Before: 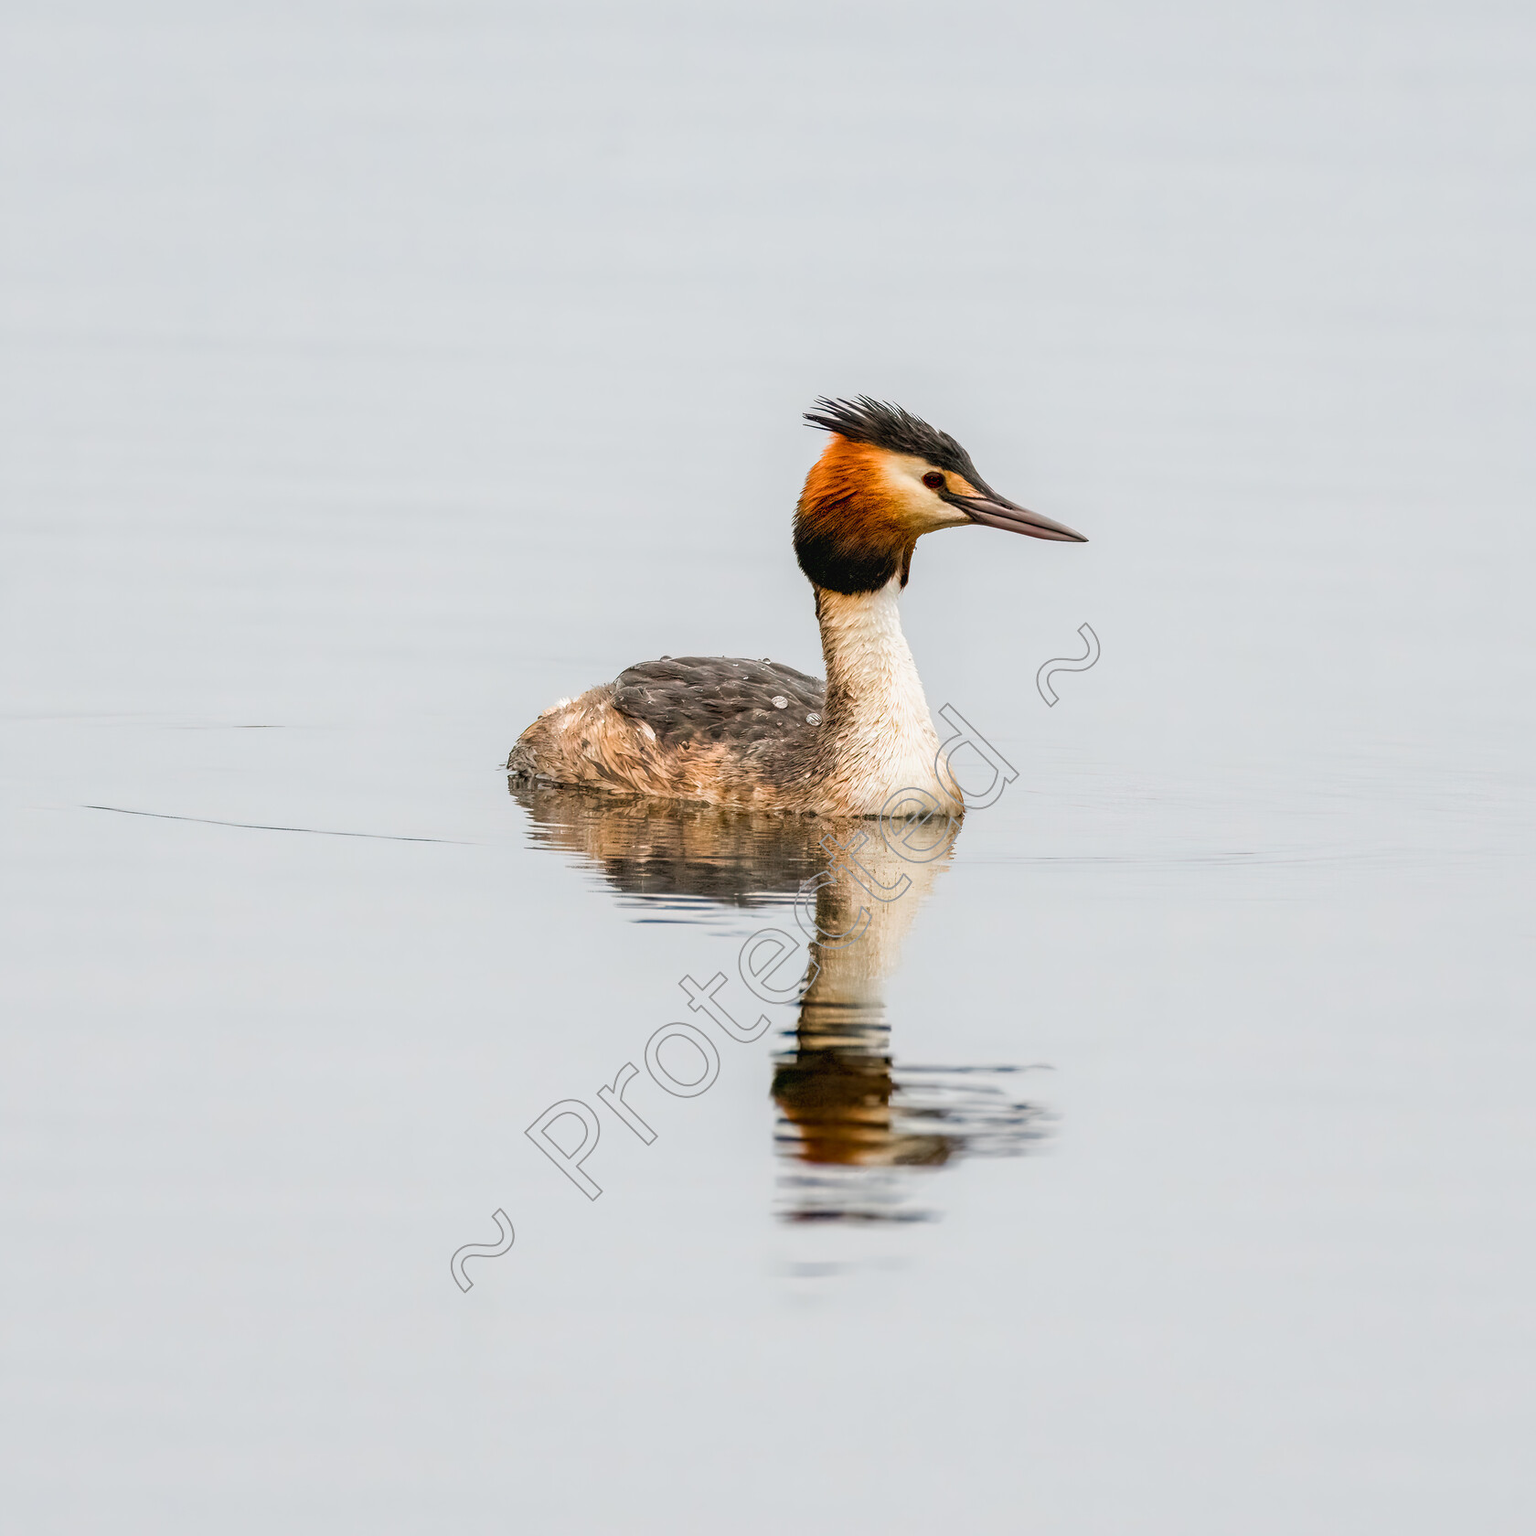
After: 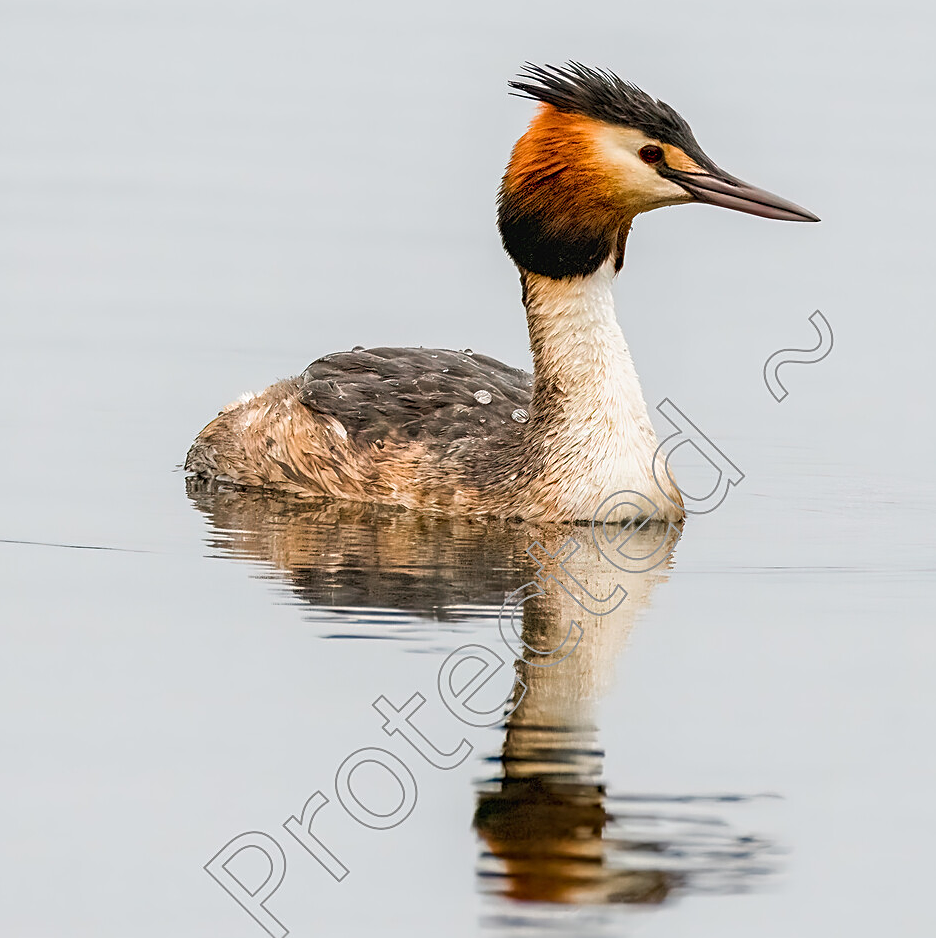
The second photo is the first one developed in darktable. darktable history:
crop and rotate: left 22.046%, top 22.116%, right 22.207%, bottom 22.018%
sharpen: amount 0.473
